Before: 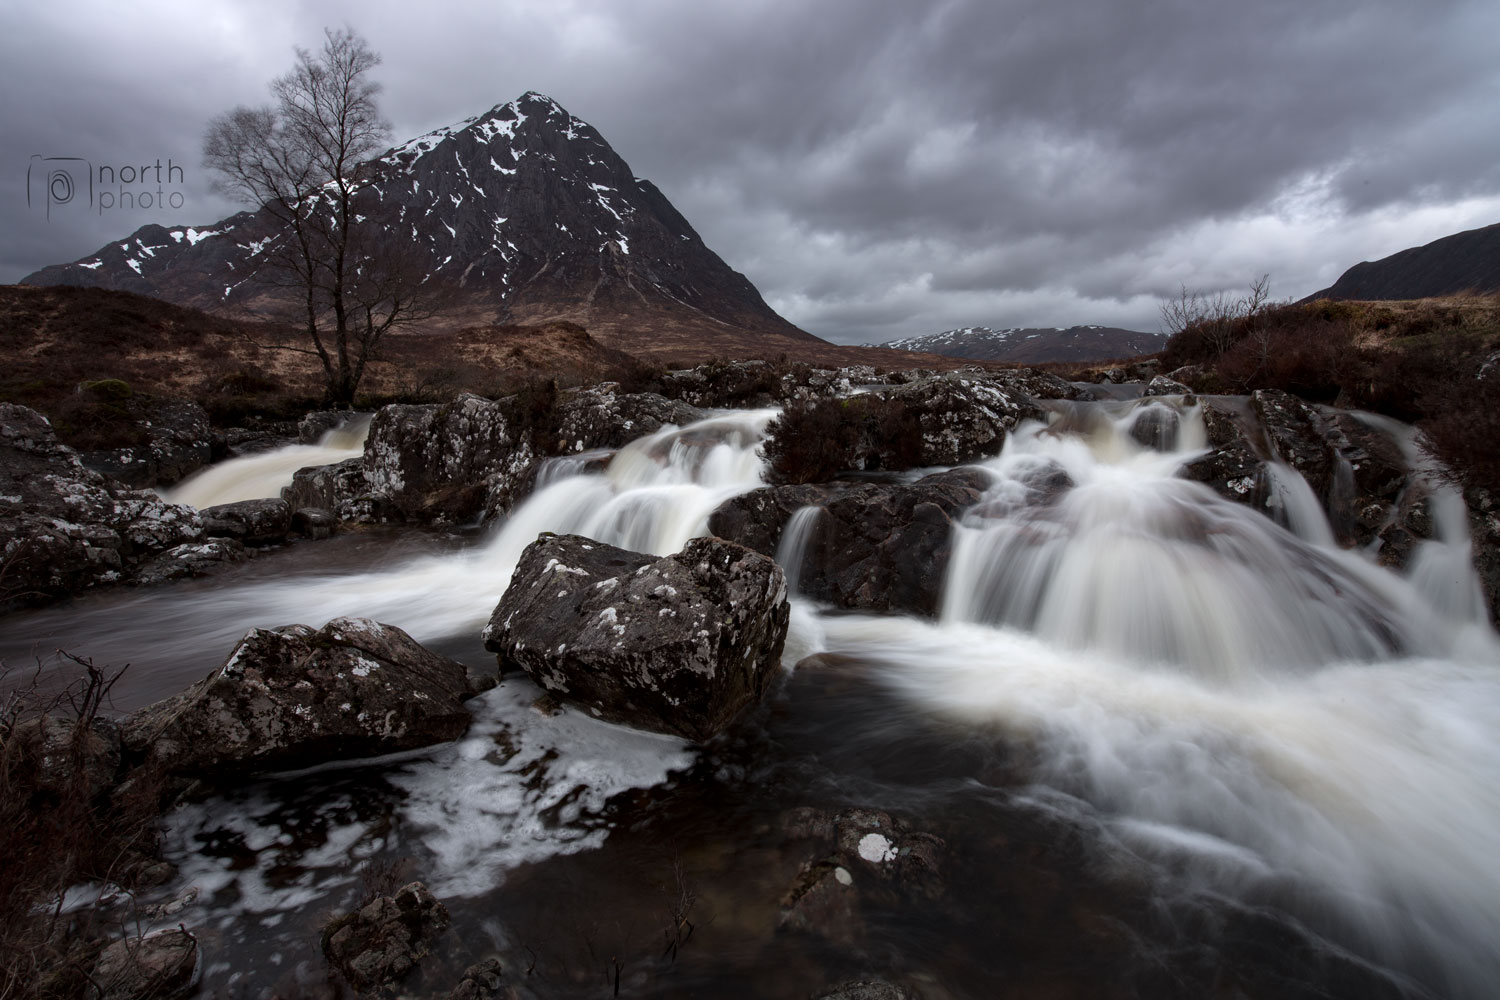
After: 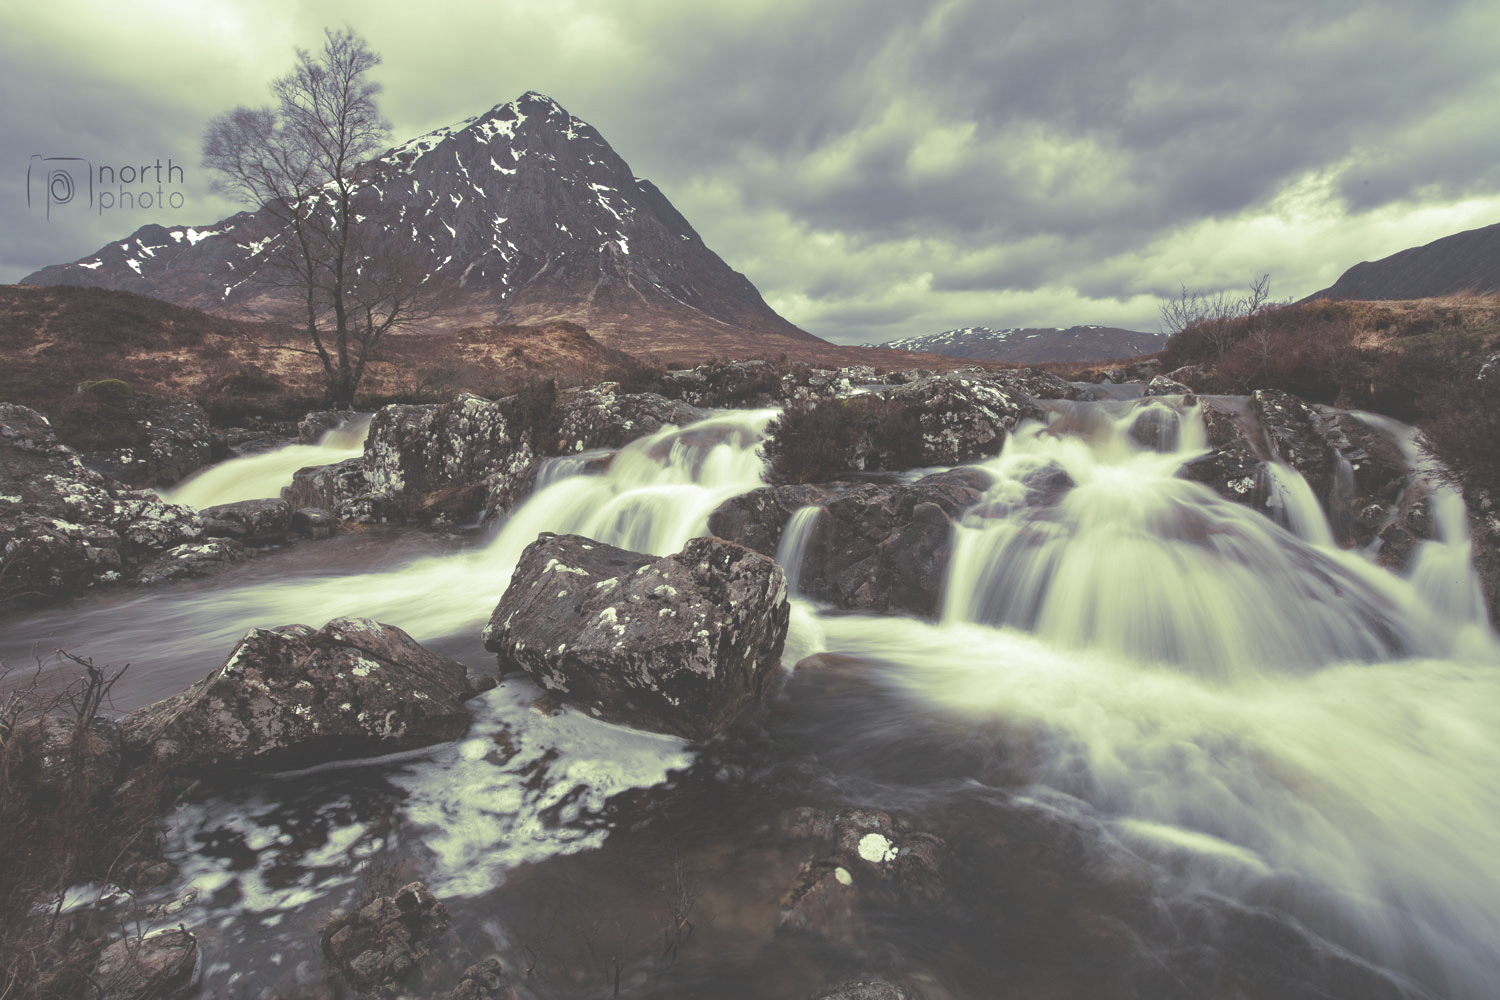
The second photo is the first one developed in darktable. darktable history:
tone equalizer: -7 EV 0.15 EV, -6 EV 0.6 EV, -5 EV 1.15 EV, -4 EV 1.33 EV, -3 EV 1.15 EV, -2 EV 0.6 EV, -1 EV 0.15 EV, mask exposure compensation -0.5 EV
exposure: black level correction -0.023, exposure -0.039 EV, compensate highlight preservation false
split-toning: shadows › hue 290.82°, shadows › saturation 0.34, highlights › saturation 0.38, balance 0, compress 50%
